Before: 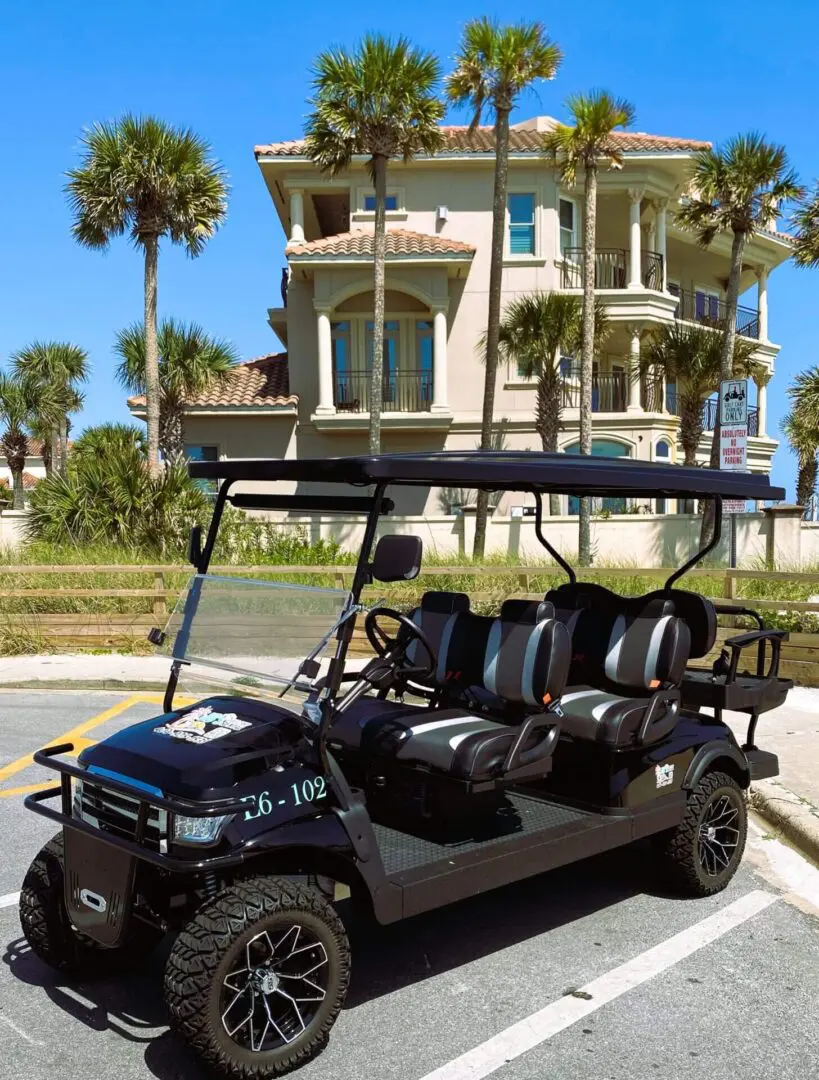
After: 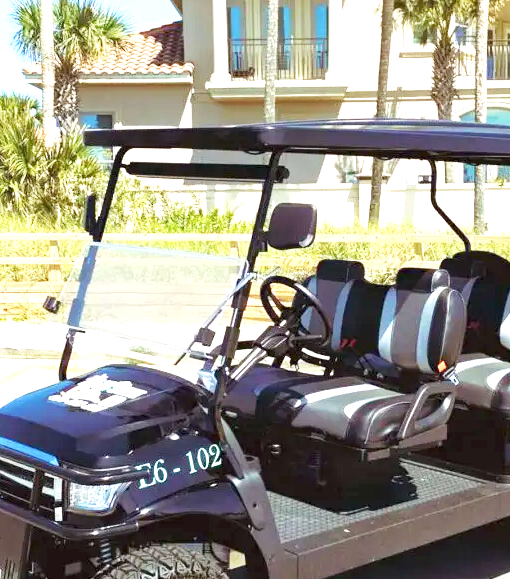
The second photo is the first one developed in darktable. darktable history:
base curve: curves: ch0 [(0, 0) (0.204, 0.334) (0.55, 0.733) (1, 1)], preserve colors none
exposure: black level correction 0, exposure 1.682 EV, compensate exposure bias true, compensate highlight preservation false
crop: left 12.857%, top 30.797%, right 24.784%, bottom 15.53%
